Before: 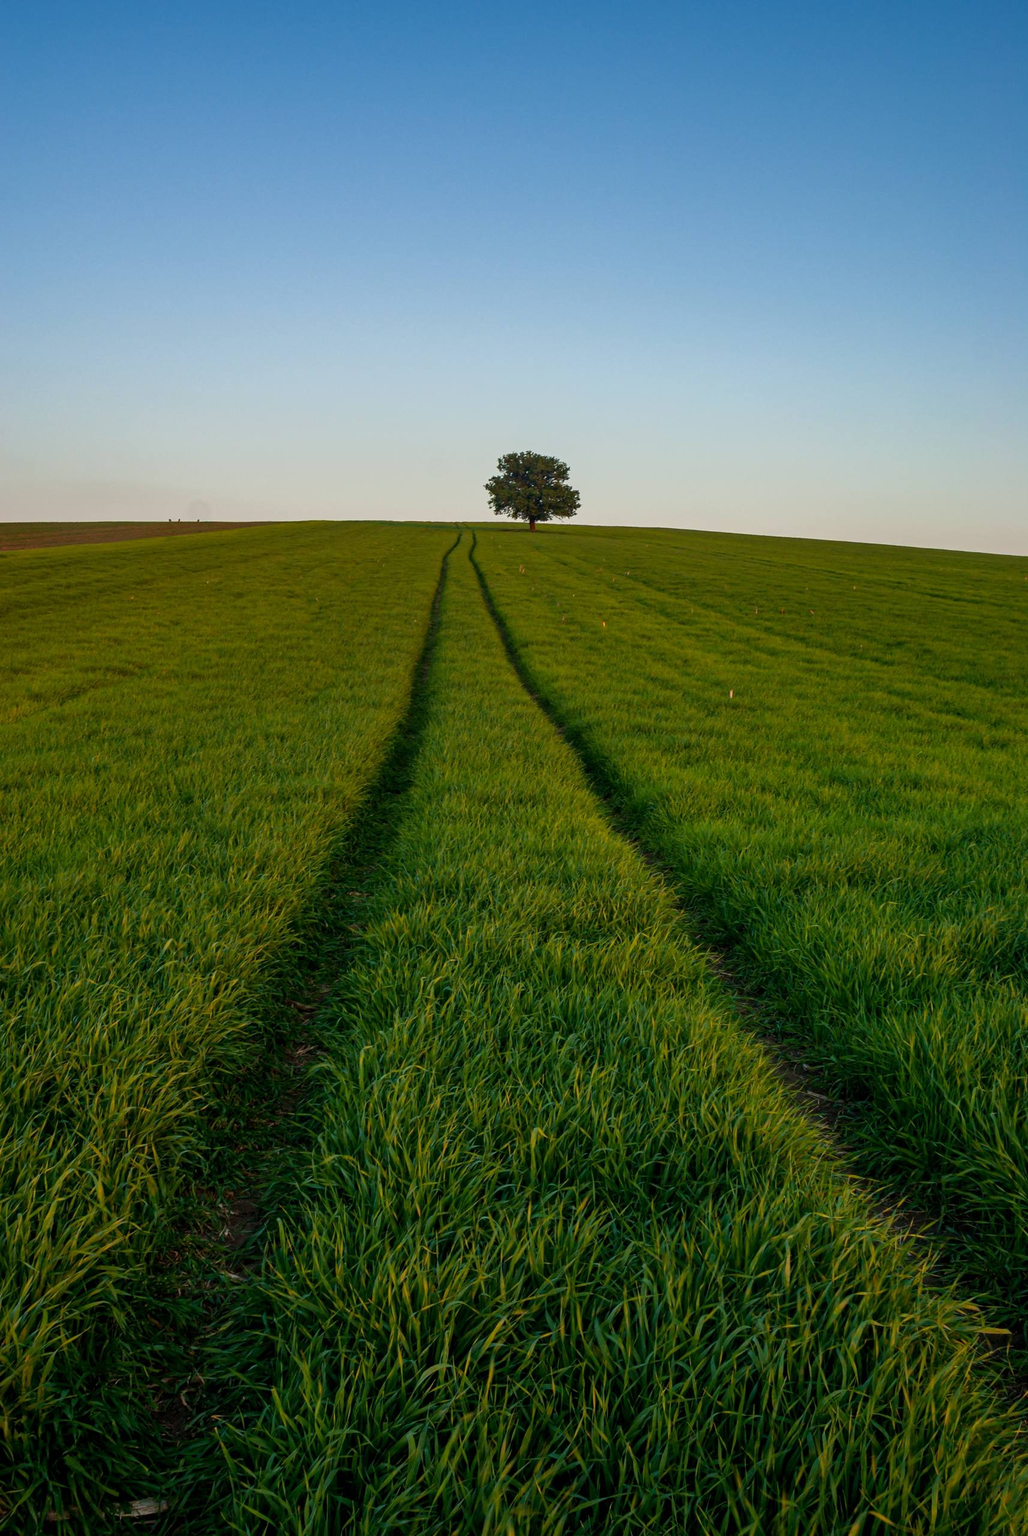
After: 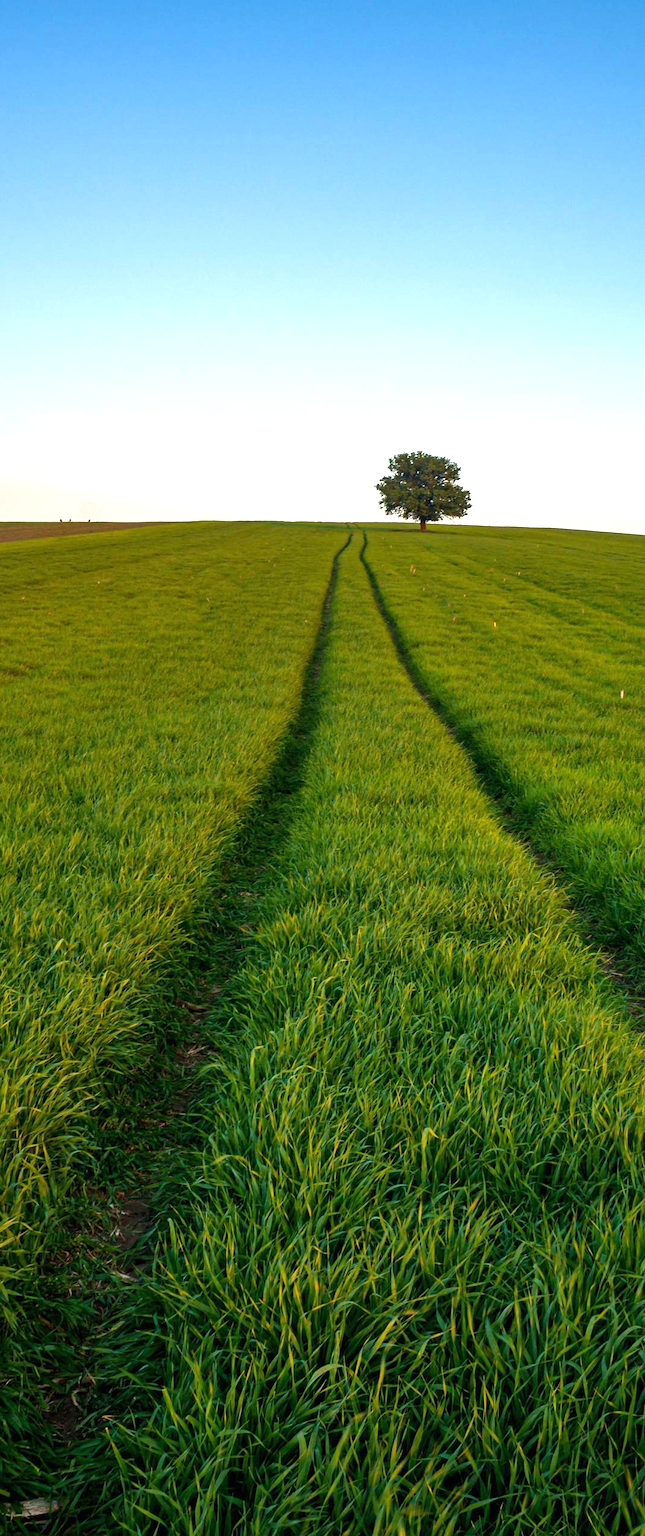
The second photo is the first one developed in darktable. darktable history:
crop: left 10.644%, right 26.528%
exposure: black level correction 0, exposure 1.015 EV, compensate exposure bias true, compensate highlight preservation false
white balance: emerald 1
